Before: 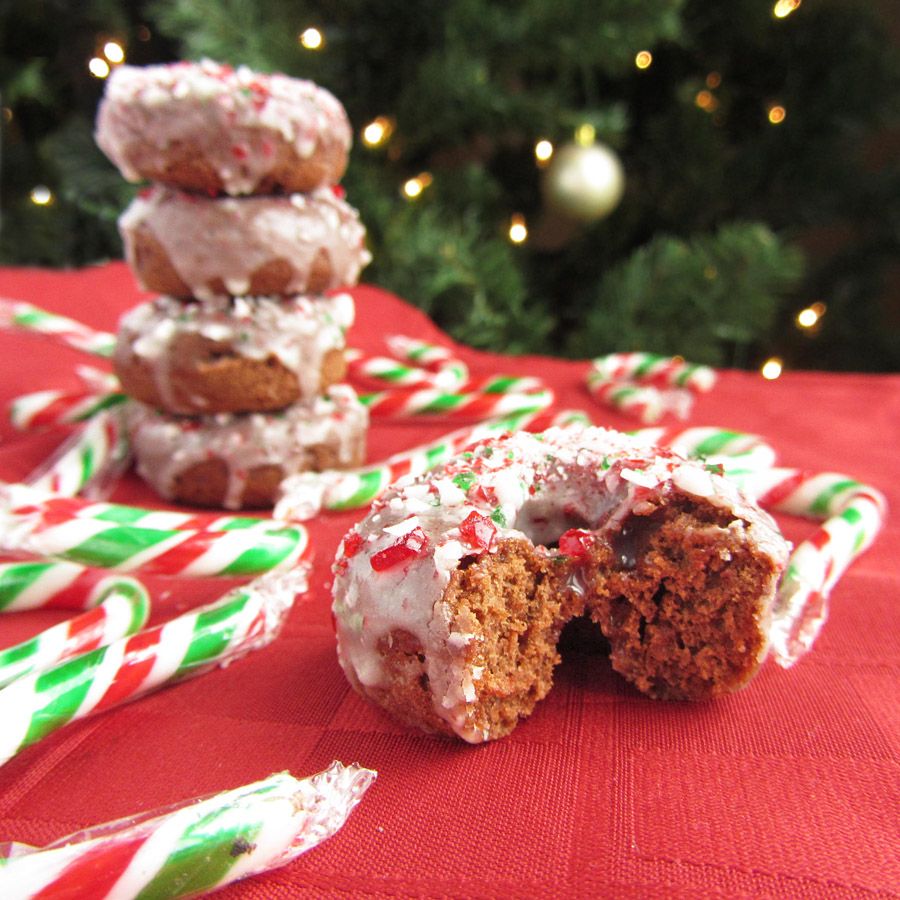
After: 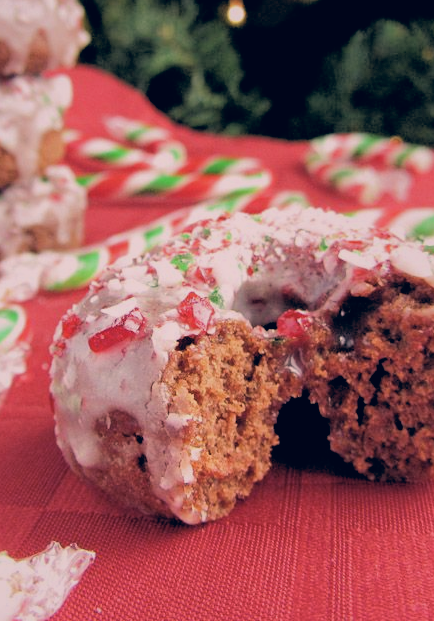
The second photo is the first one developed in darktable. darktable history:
crop: left 31.378%, top 24.374%, right 20.361%, bottom 6.576%
filmic rgb: black relative exposure -3.28 EV, white relative exposure 3.46 EV, hardness 2.37, contrast 1.102
shadows and highlights: shadows 40.29, highlights -59.82
color correction: highlights a* 14.13, highlights b* 6.05, shadows a* -5.46, shadows b* -15.93, saturation 0.866
